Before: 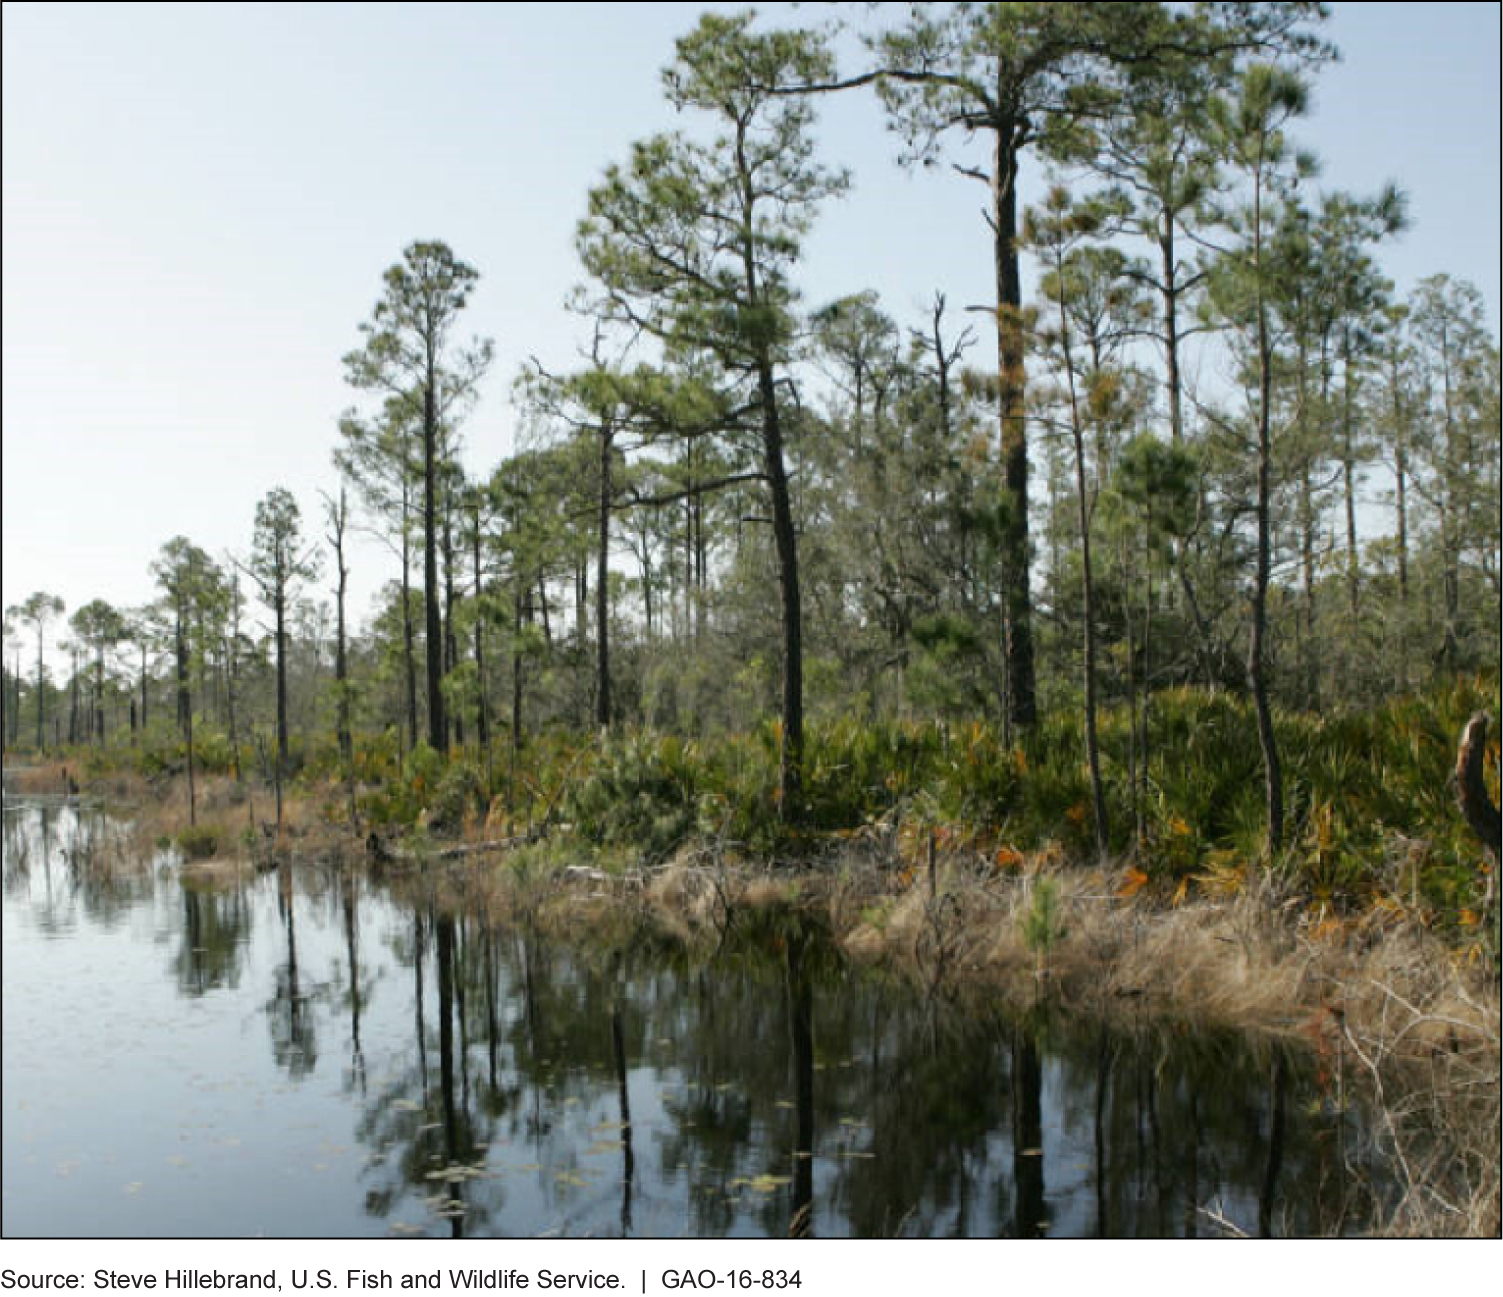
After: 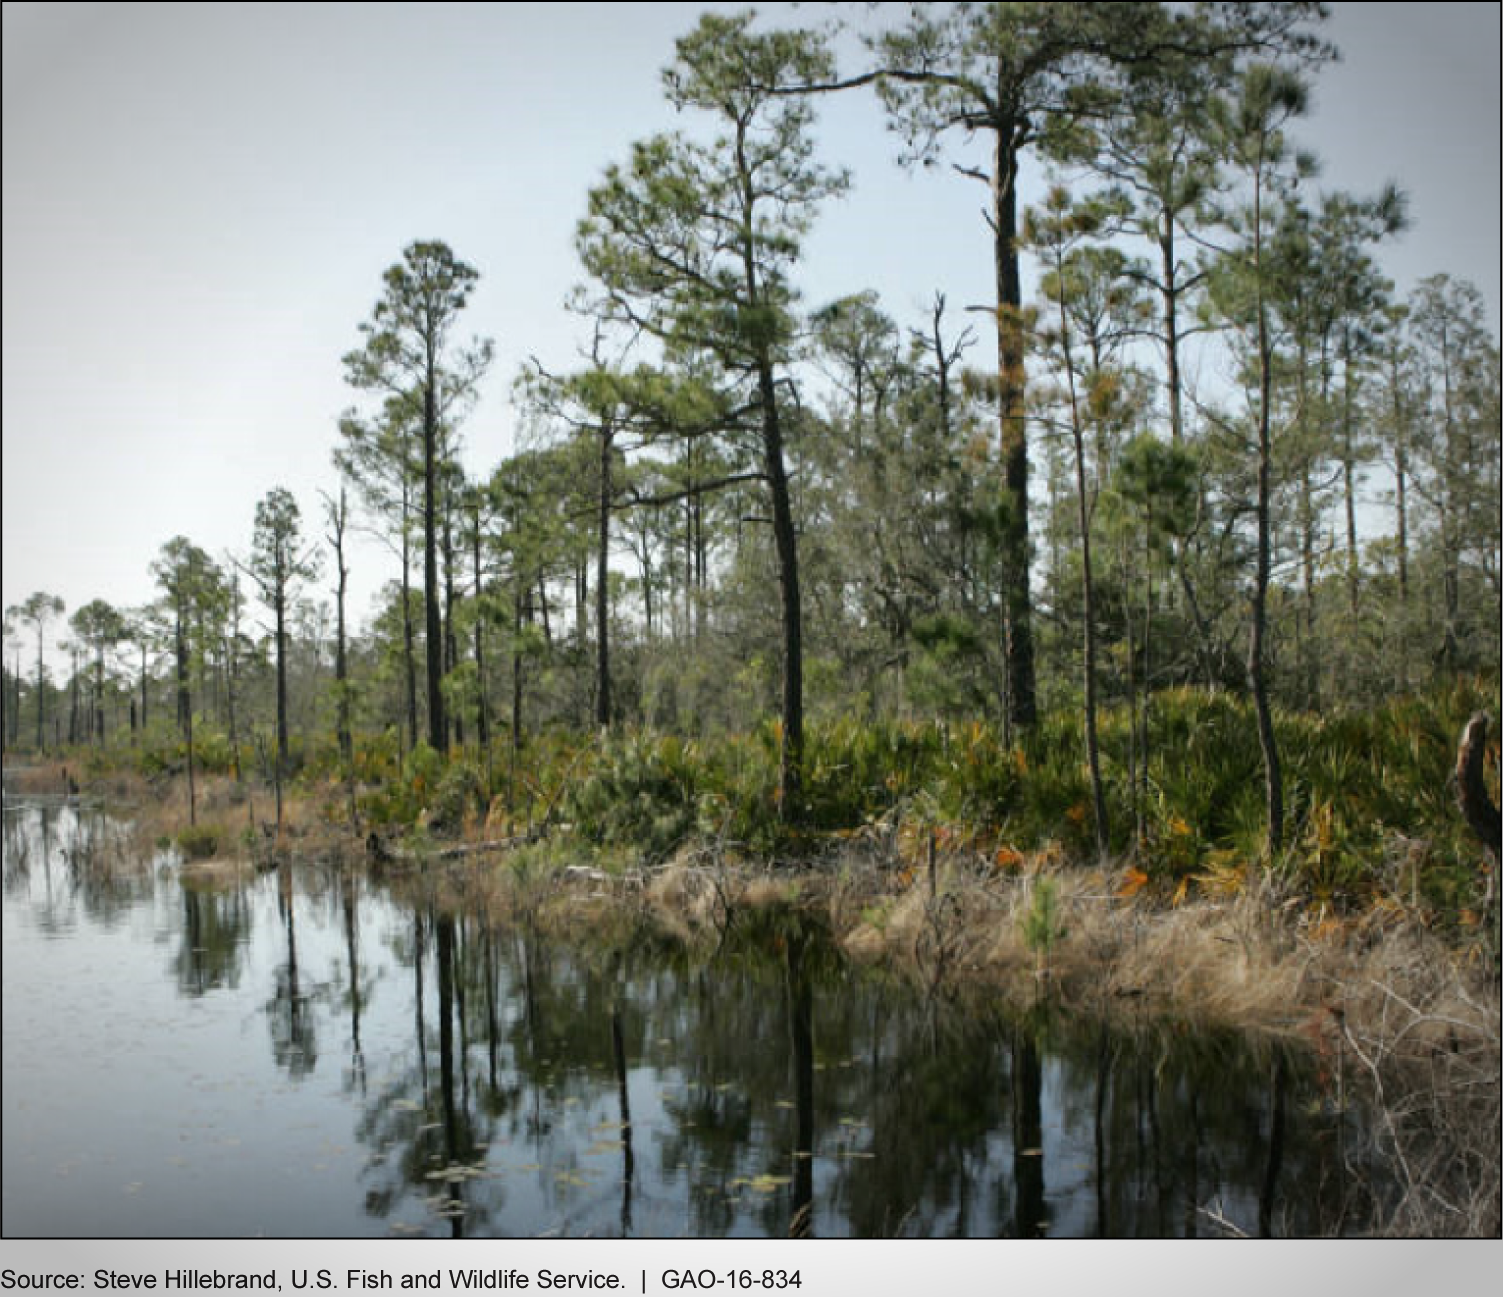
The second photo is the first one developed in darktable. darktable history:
vignetting: automatic ratio true
shadows and highlights: shadows 29.32, highlights -29.32, low approximation 0.01, soften with gaussian
tone equalizer: on, module defaults
